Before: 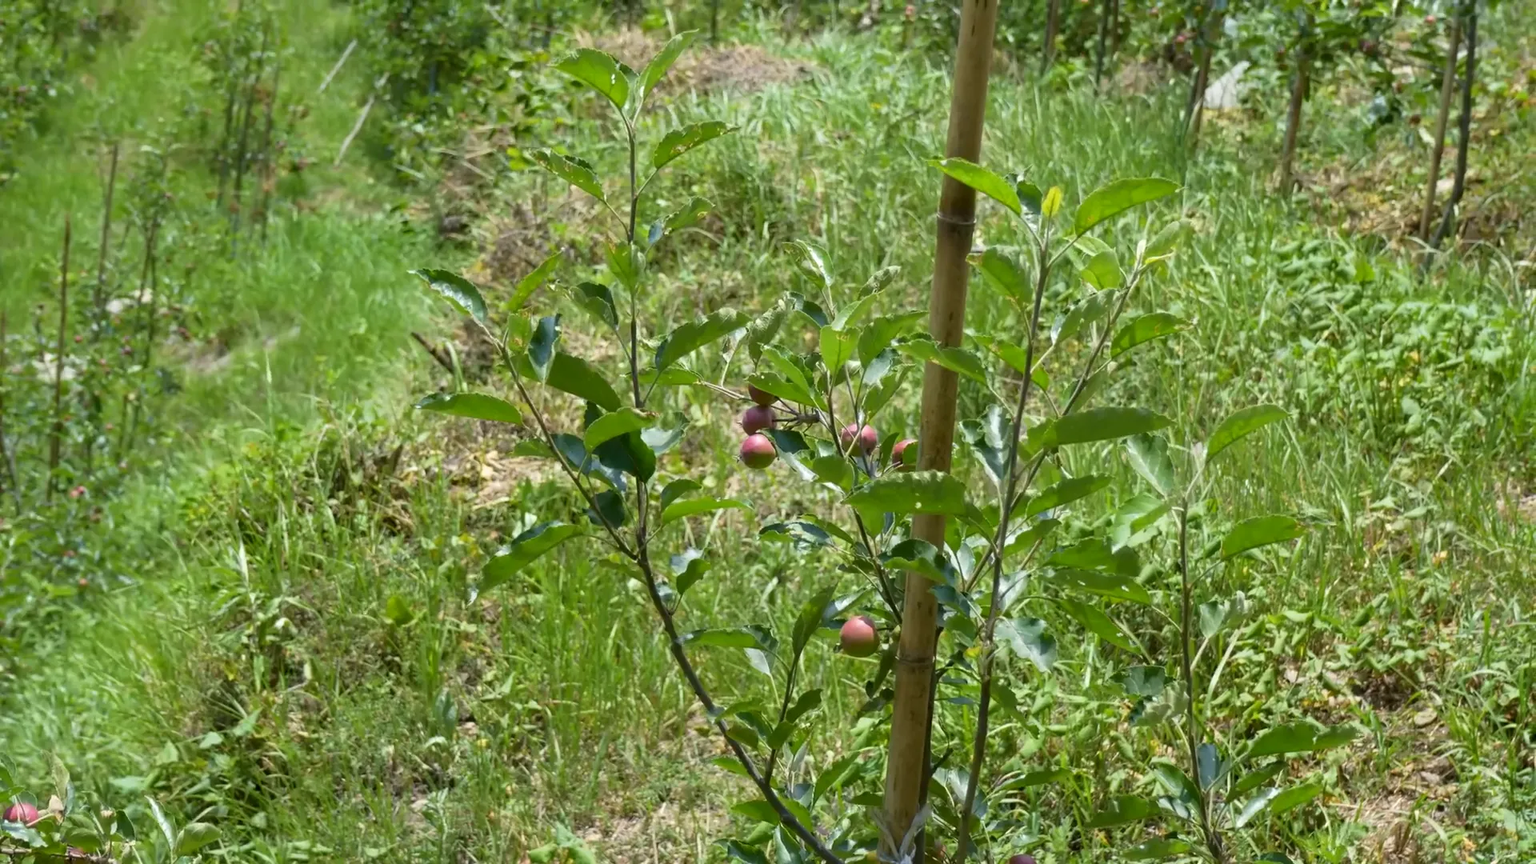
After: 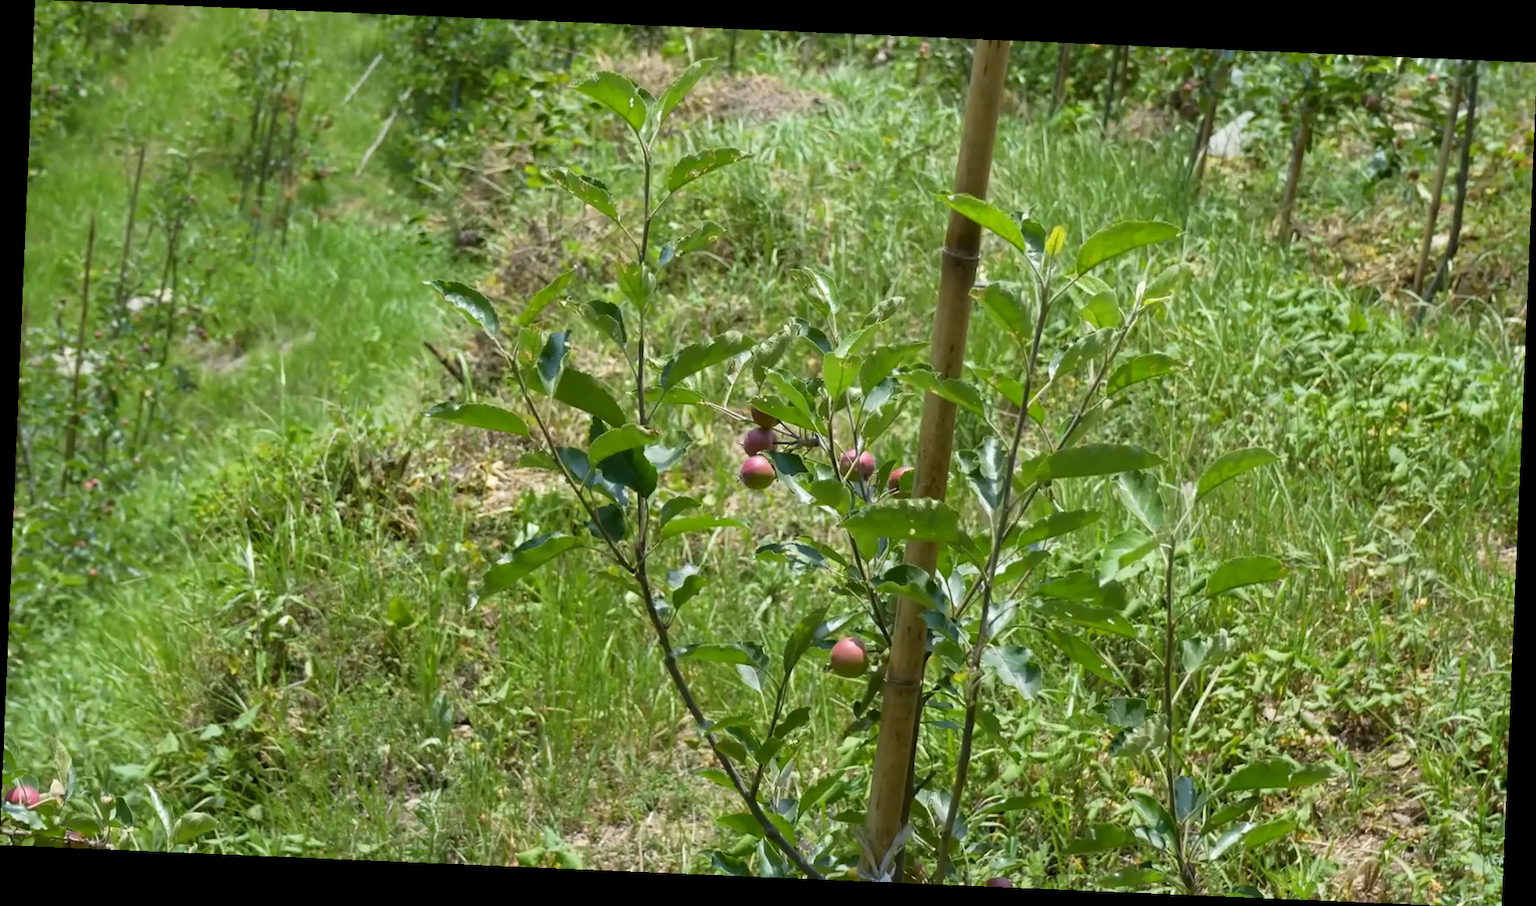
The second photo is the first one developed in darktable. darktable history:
crop and rotate: angle -2.41°
